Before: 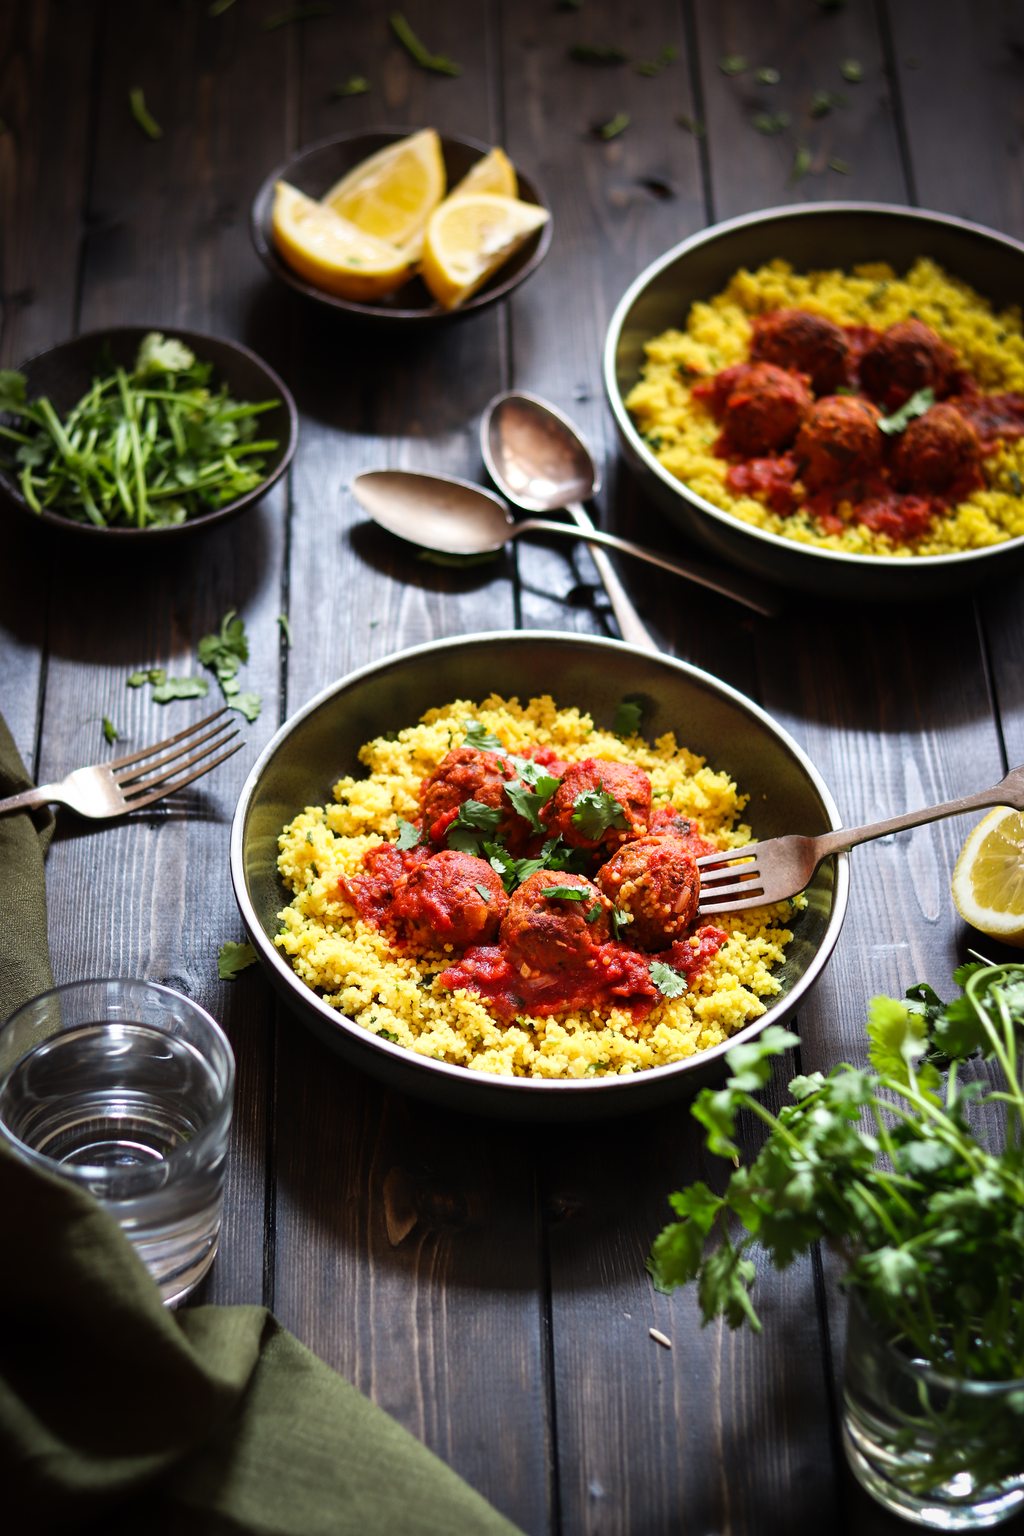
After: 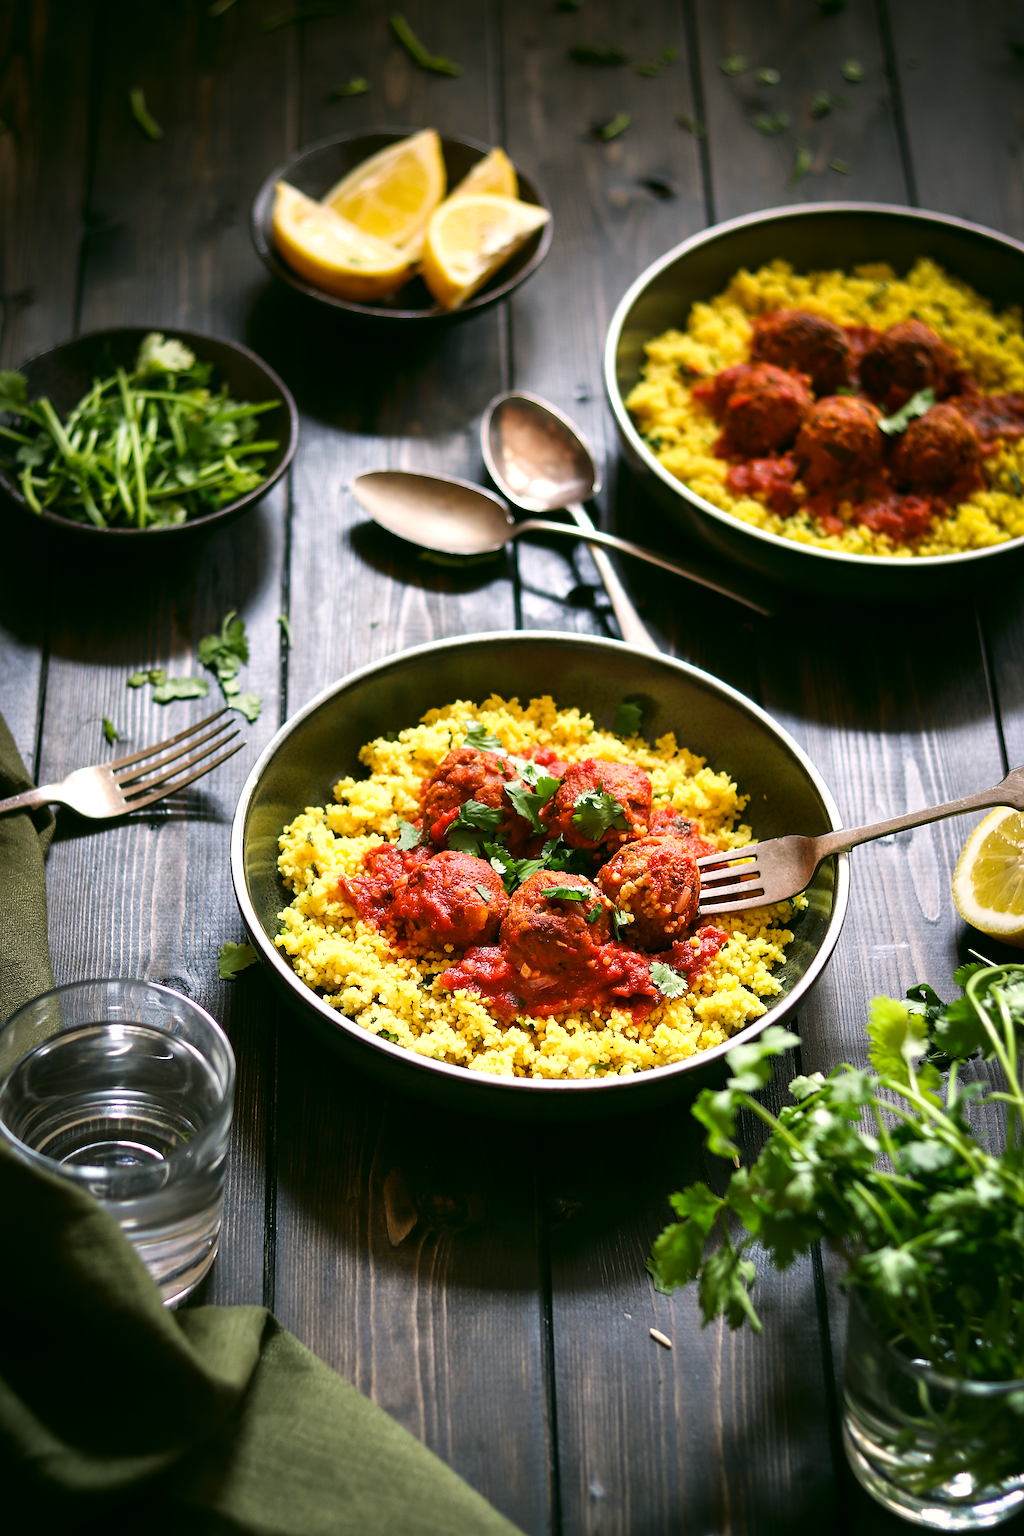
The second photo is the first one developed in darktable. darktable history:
sharpen: on, module defaults
exposure: exposure 0.15 EV, compensate highlight preservation false
color correction: highlights a* 4.02, highlights b* 4.98, shadows a* -7.55, shadows b* 4.98
